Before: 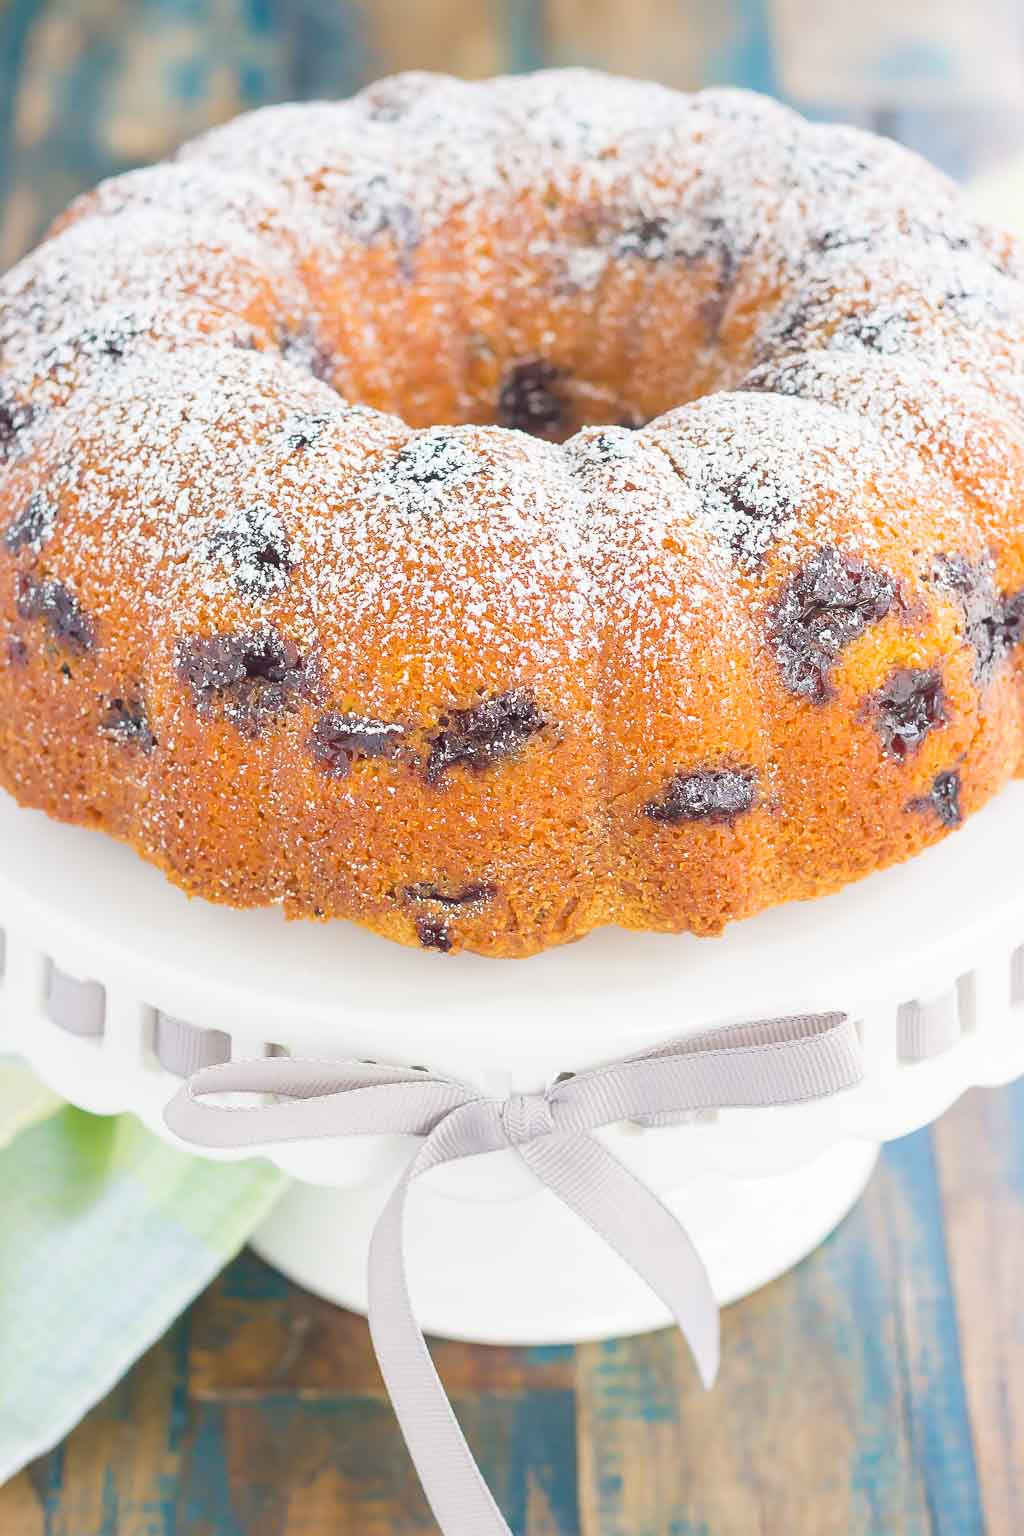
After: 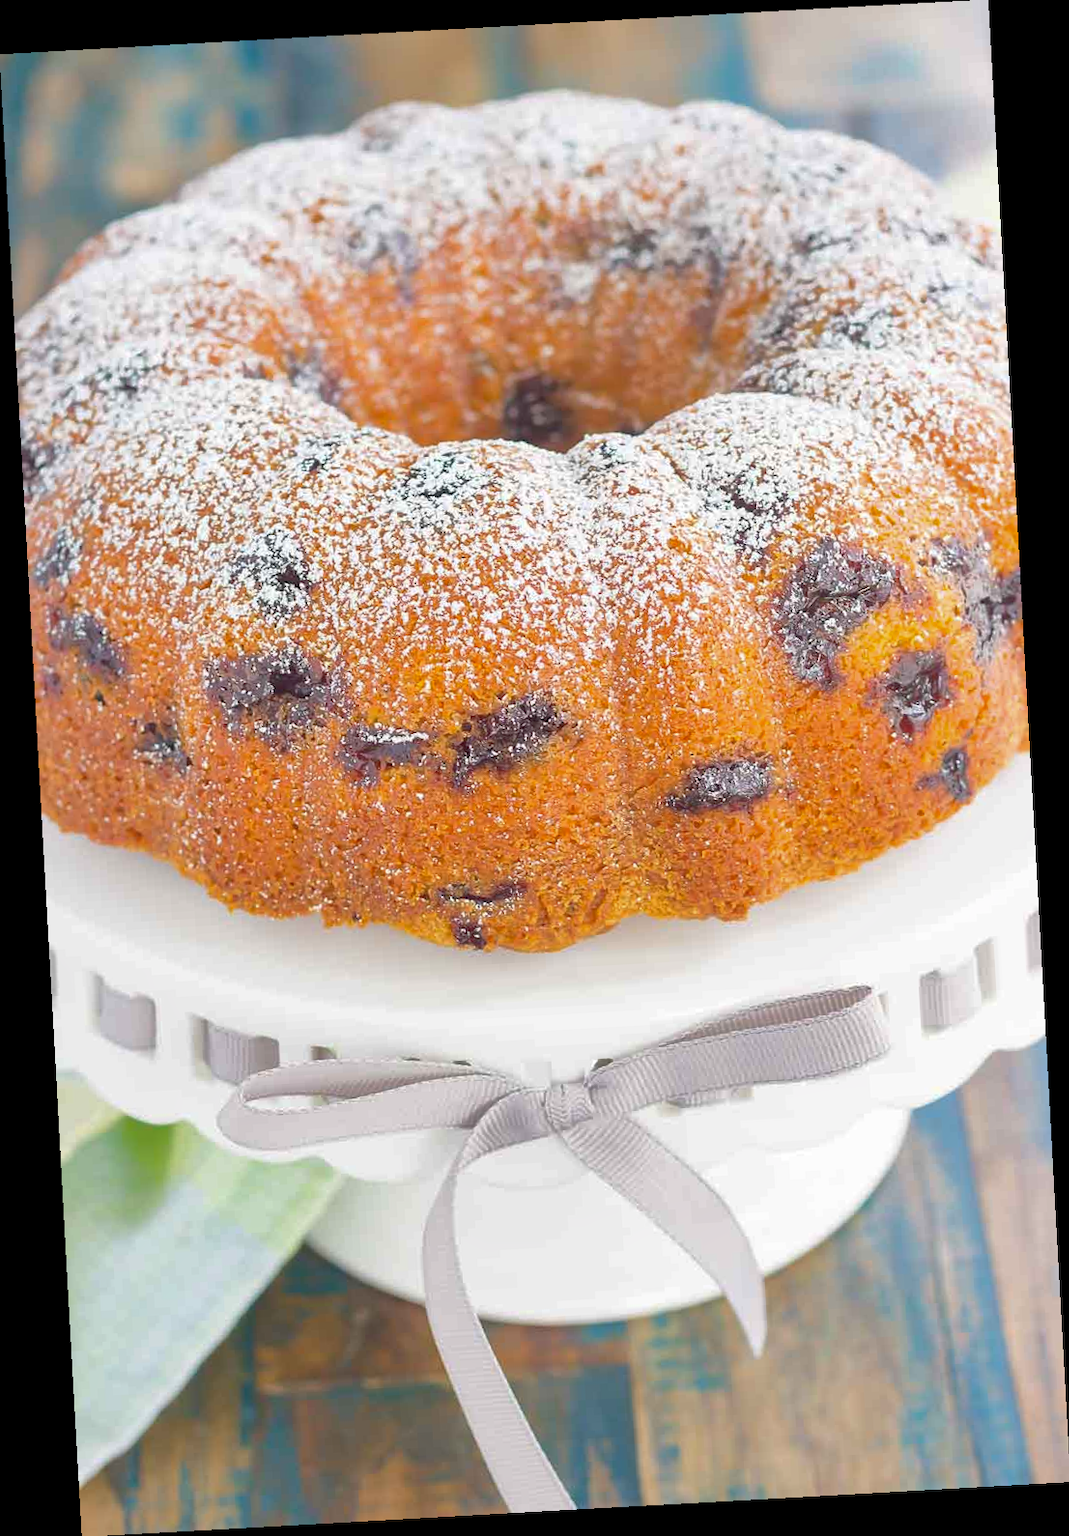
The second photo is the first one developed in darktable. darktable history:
rotate and perspective: rotation -3.18°, automatic cropping off
shadows and highlights: on, module defaults
